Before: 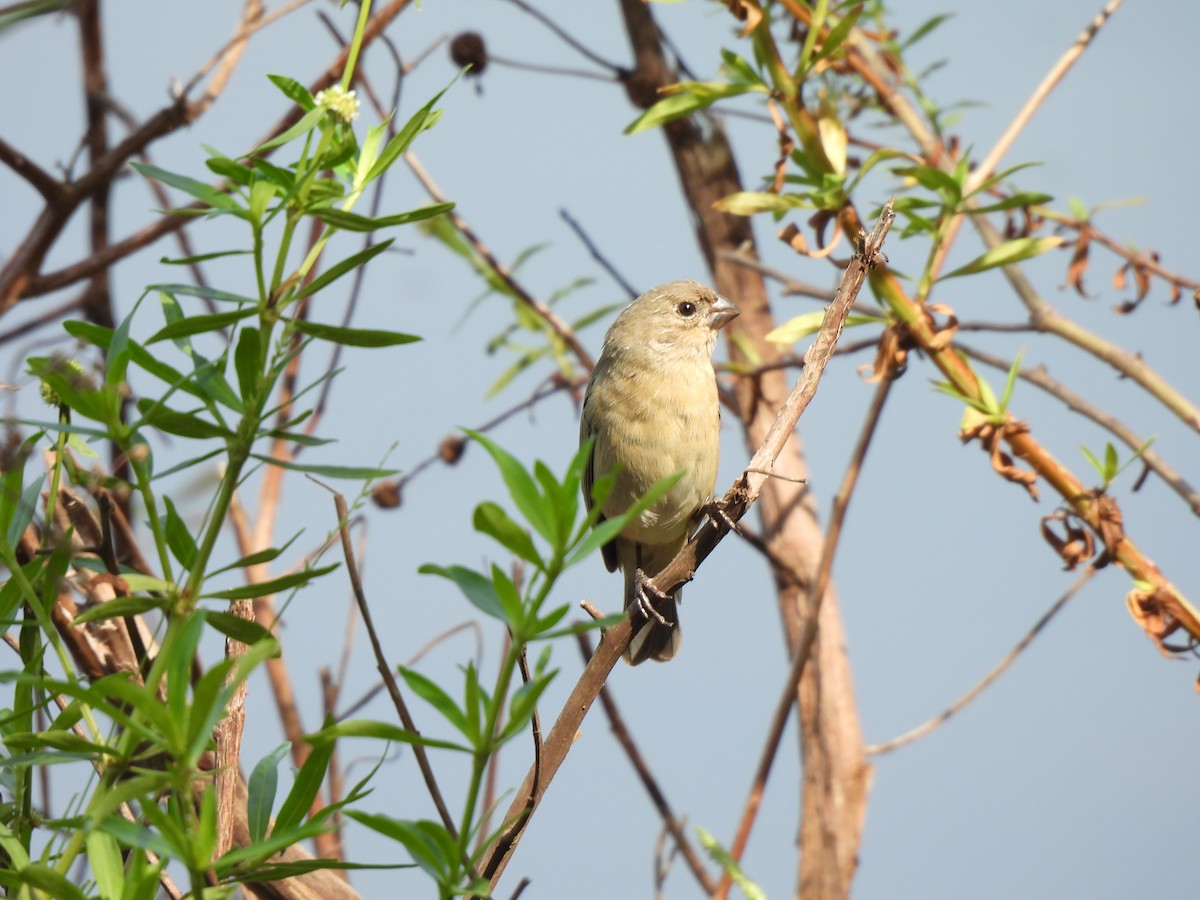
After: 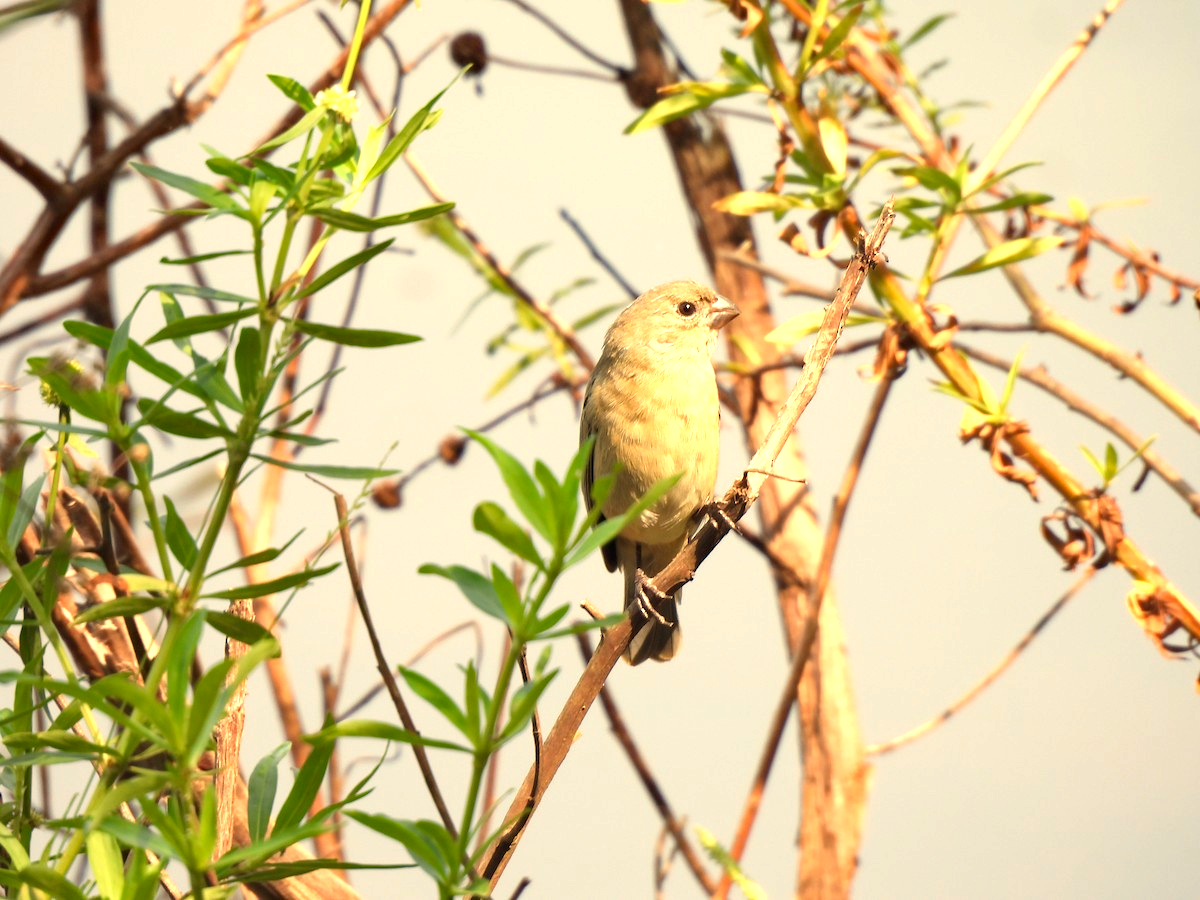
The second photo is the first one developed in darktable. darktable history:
white balance: red 1.138, green 0.996, blue 0.812
haze removal: compatibility mode true, adaptive false
exposure: exposure 0.657 EV, compensate highlight preservation false
